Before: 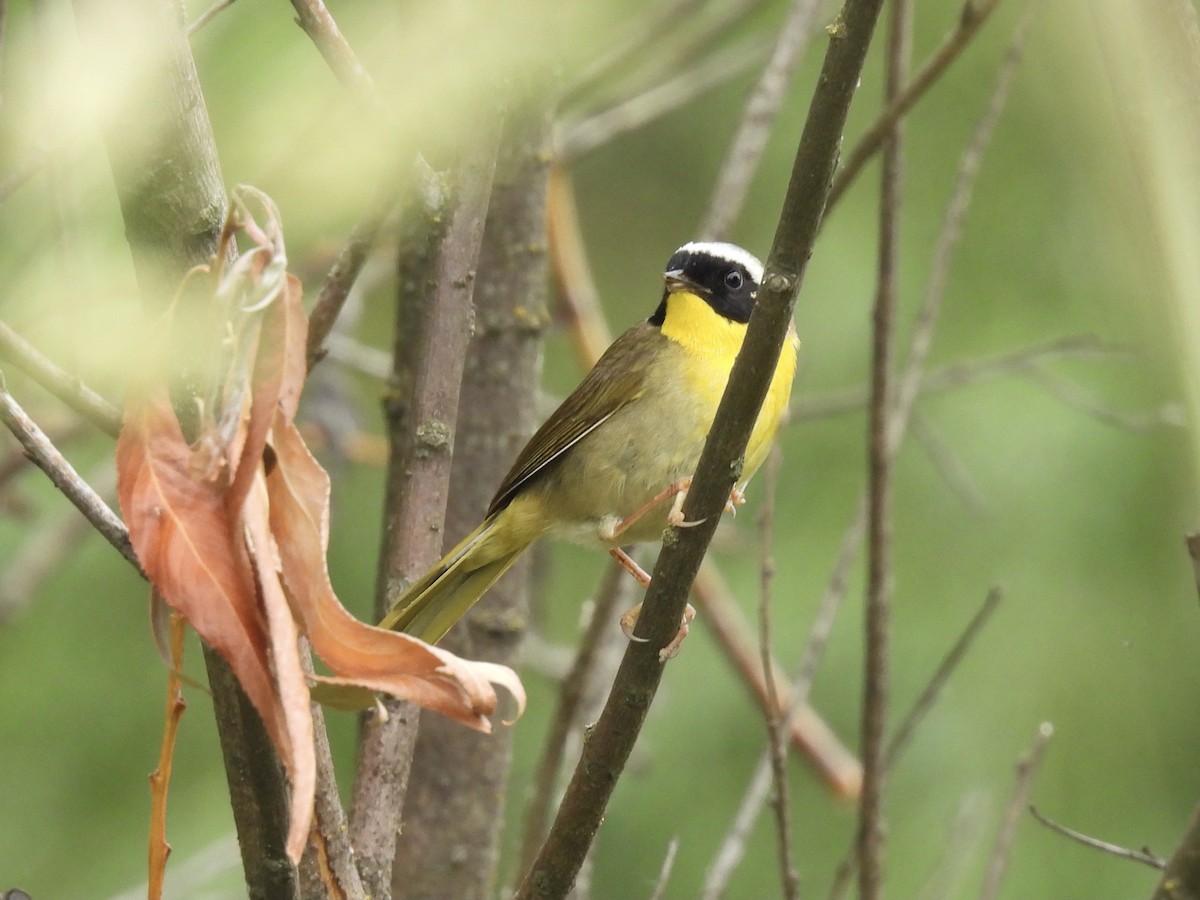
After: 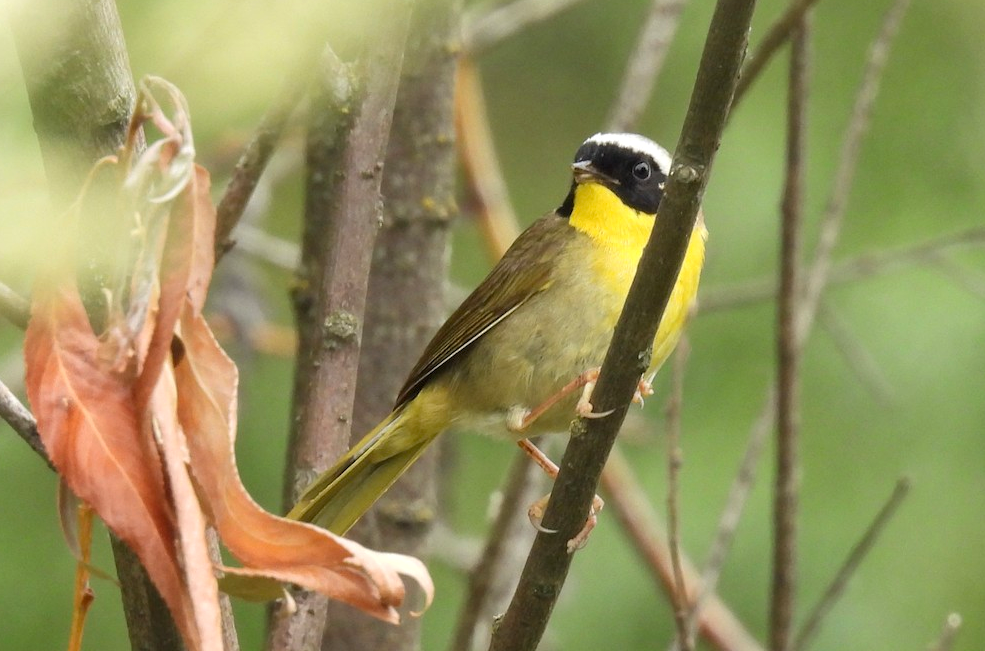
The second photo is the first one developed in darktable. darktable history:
crop: left 7.727%, top 12.203%, right 10.174%, bottom 15.41%
local contrast: highlights 103%, shadows 101%, detail 119%, midtone range 0.2
exposure: compensate highlight preservation false
